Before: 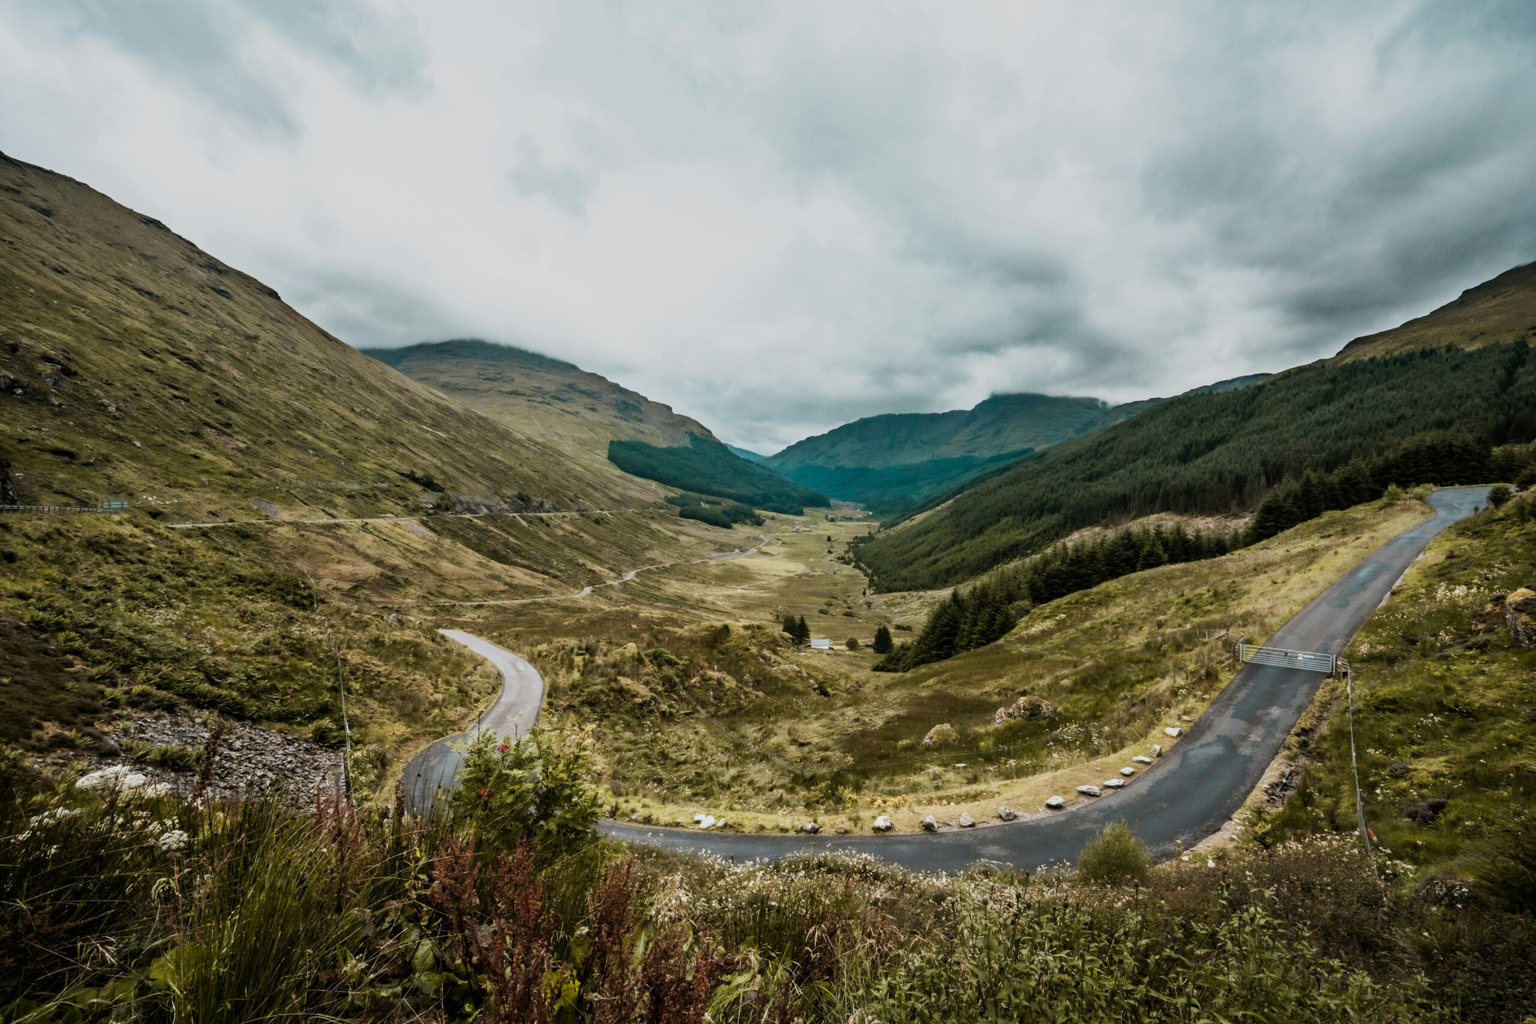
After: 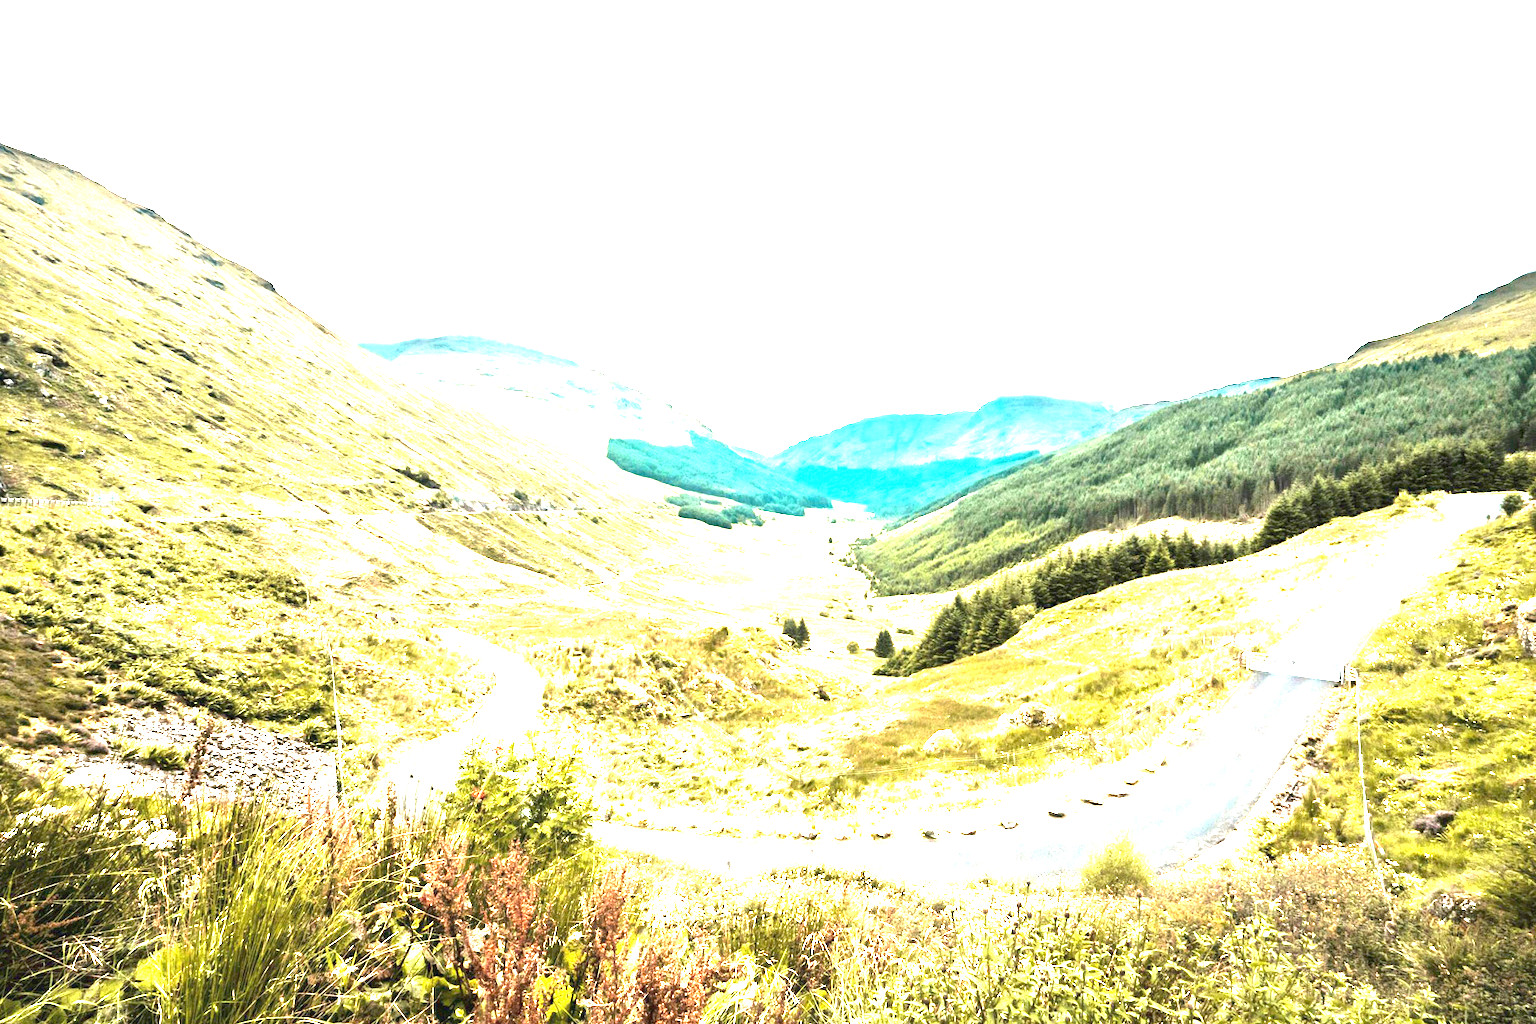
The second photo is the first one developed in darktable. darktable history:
crop and rotate: angle -0.597°
exposure: black level correction 0, exposure 3.98 EV, compensate highlight preservation false
